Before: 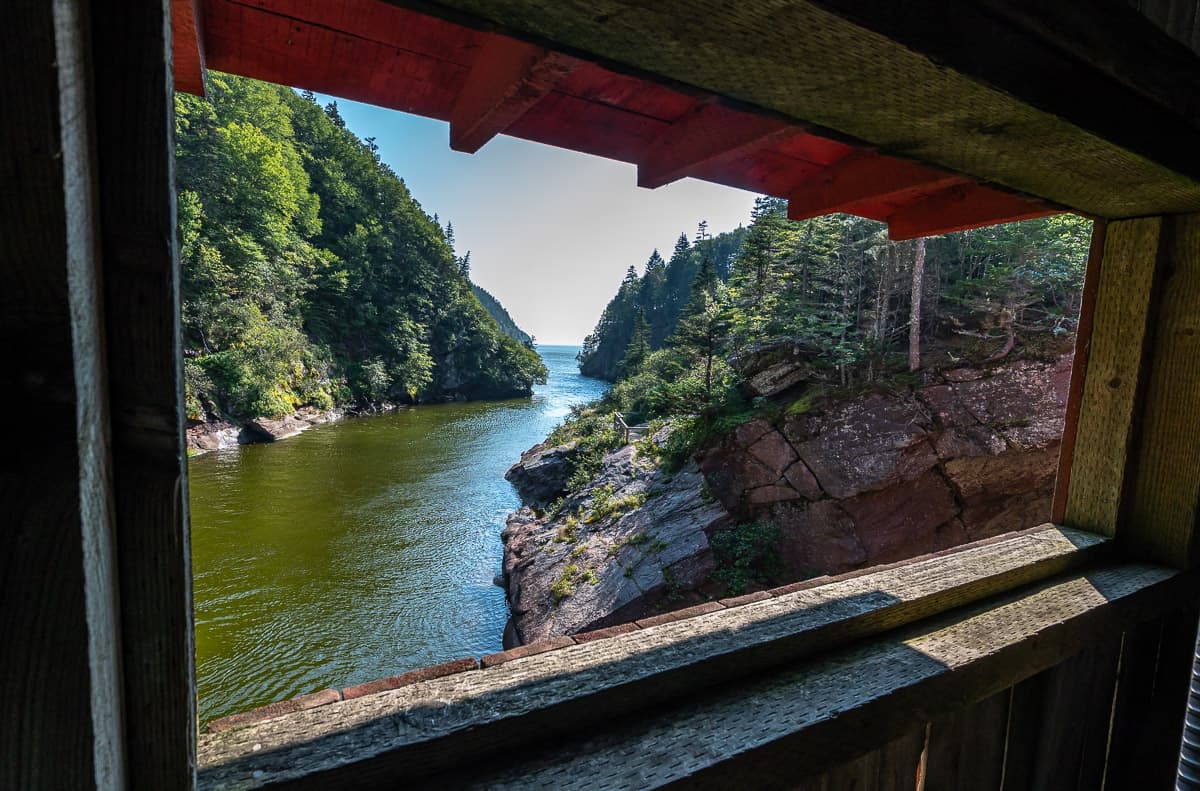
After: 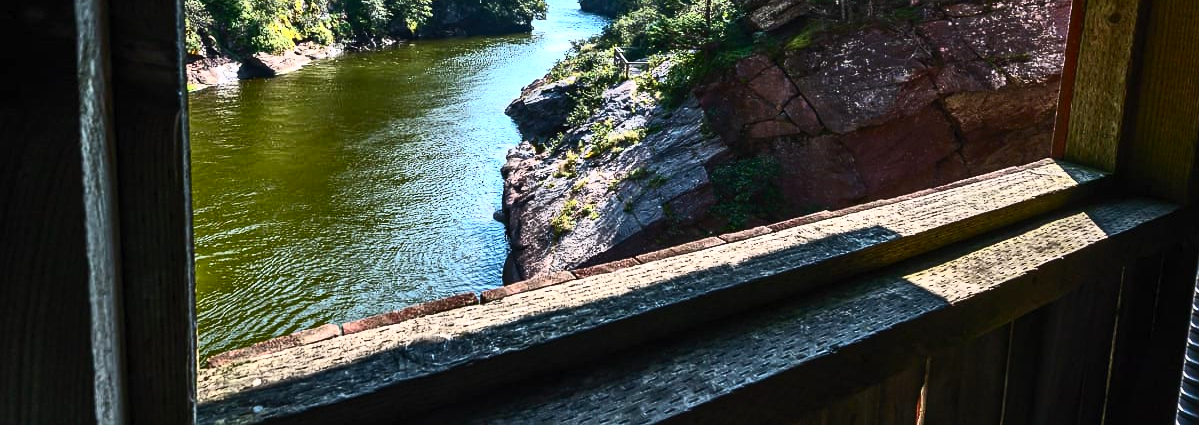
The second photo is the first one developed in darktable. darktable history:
contrast brightness saturation: contrast 0.62, brightness 0.34, saturation 0.14
shadows and highlights: radius 334.93, shadows 63.48, highlights 6.06, compress 87.7%, highlights color adjustment 39.73%, soften with gaussian
crop and rotate: top 46.237%
